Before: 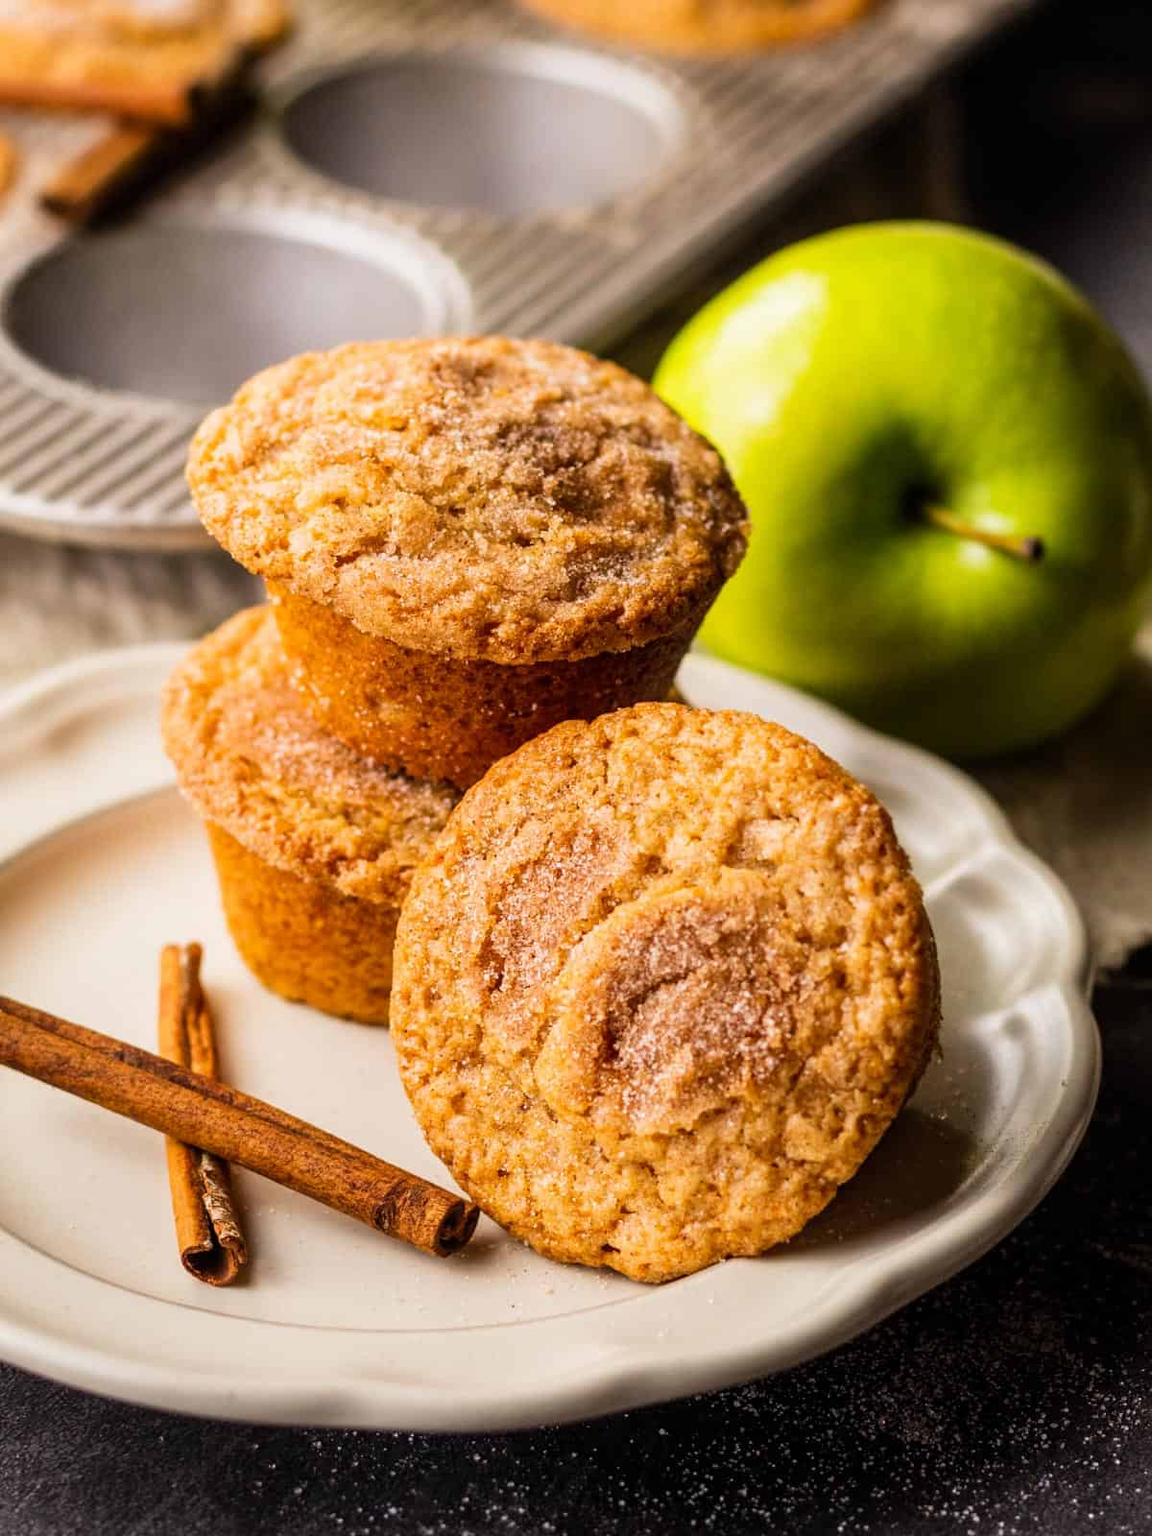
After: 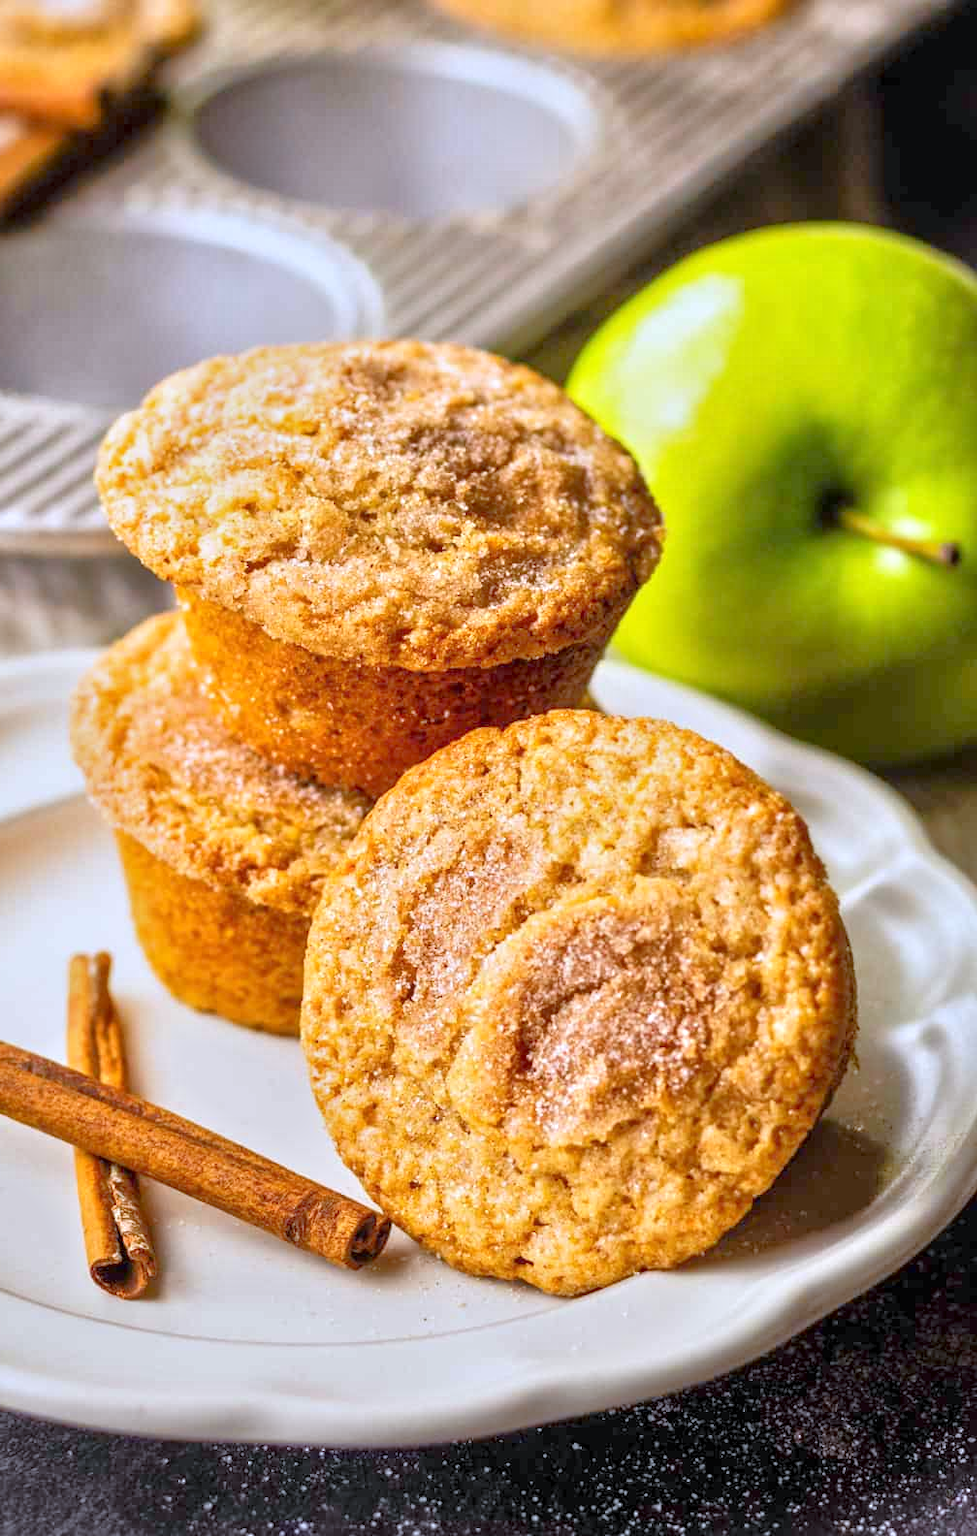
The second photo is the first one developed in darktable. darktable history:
white balance: red 0.926, green 1.003, blue 1.133
tone equalizer: -8 EV 2 EV, -7 EV 2 EV, -6 EV 2 EV, -5 EV 2 EV, -4 EV 2 EV, -3 EV 1.5 EV, -2 EV 1 EV, -1 EV 0.5 EV
crop: left 8.026%, right 7.374%
